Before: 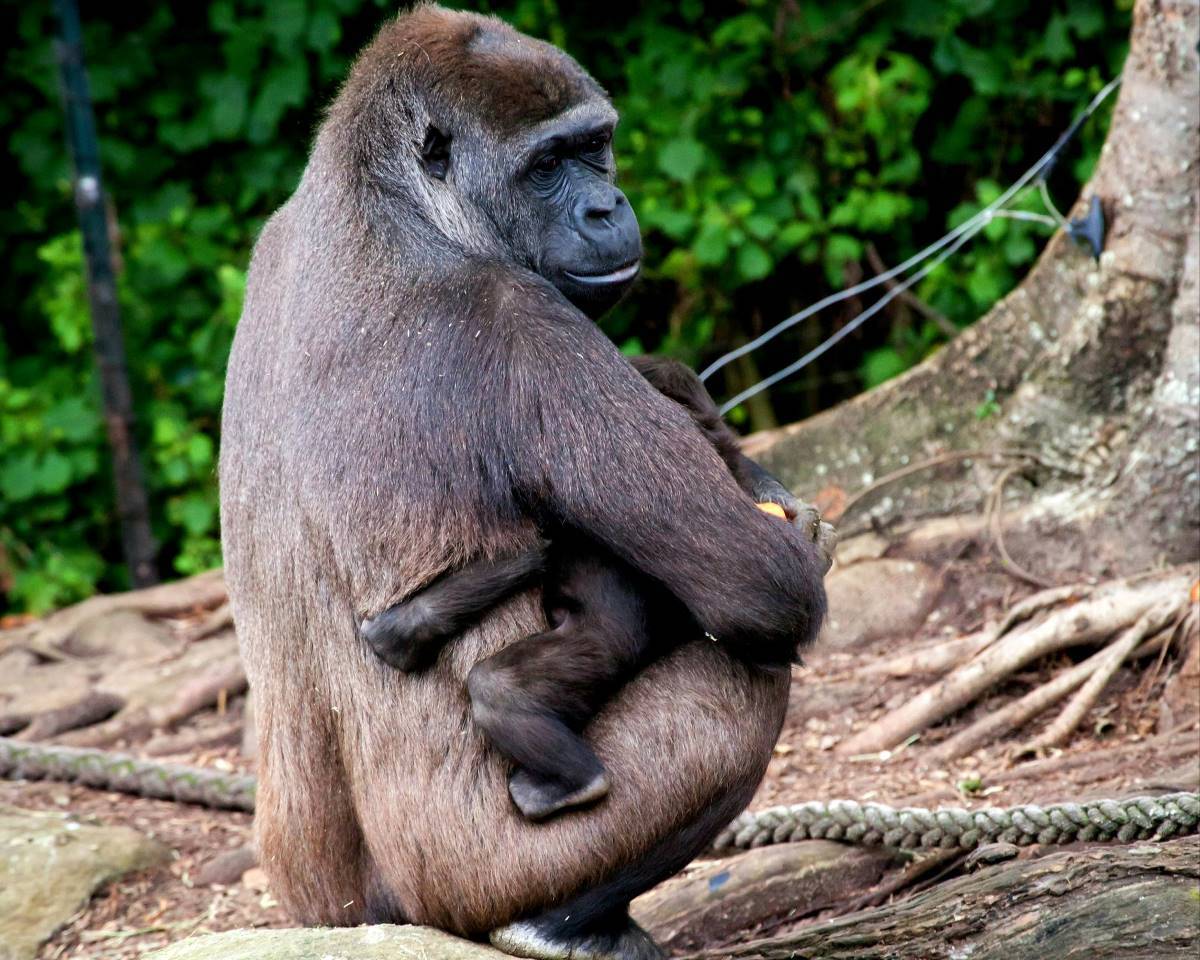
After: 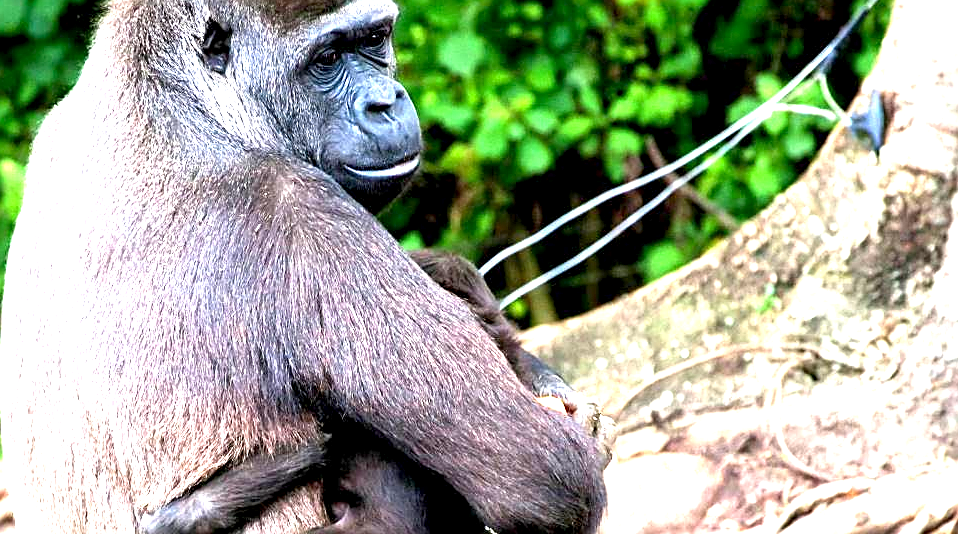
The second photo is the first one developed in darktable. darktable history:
crop: left 18.365%, top 11.126%, right 1.758%, bottom 33.159%
exposure: black level correction 0.001, exposure 1.845 EV, compensate highlight preservation false
sharpen: amount 0.591
